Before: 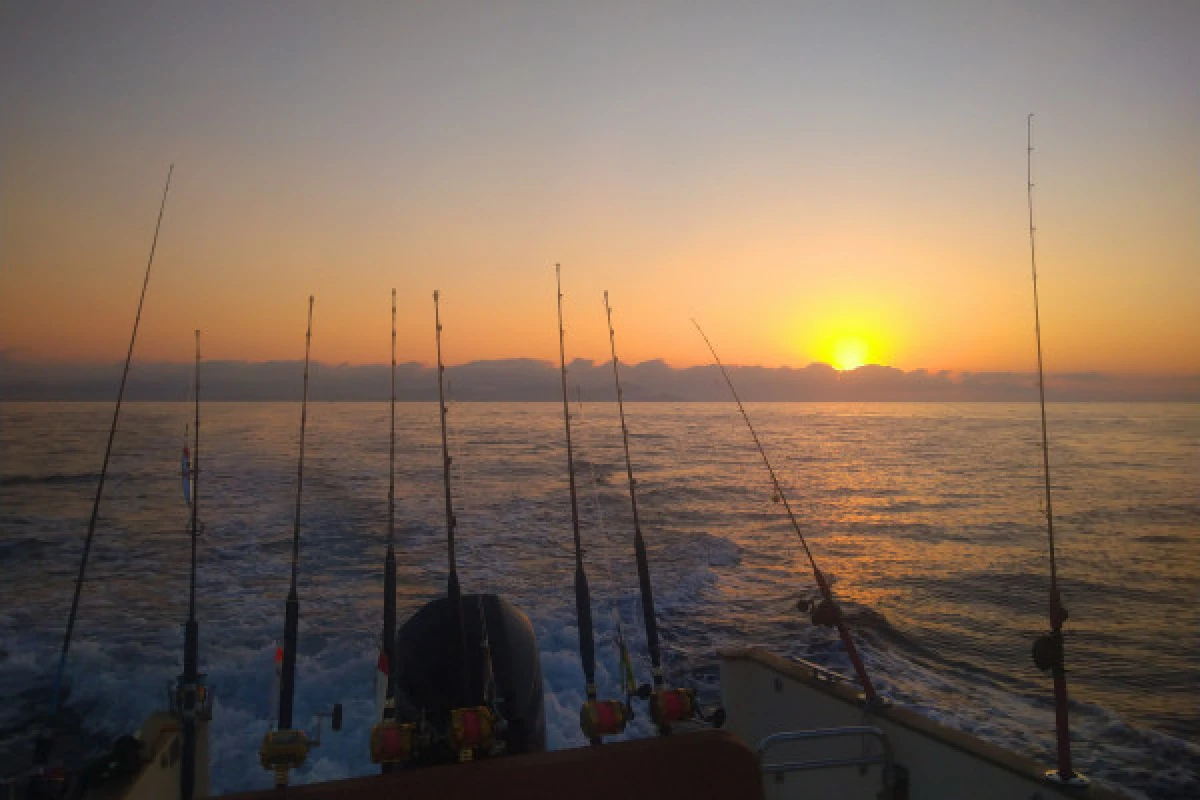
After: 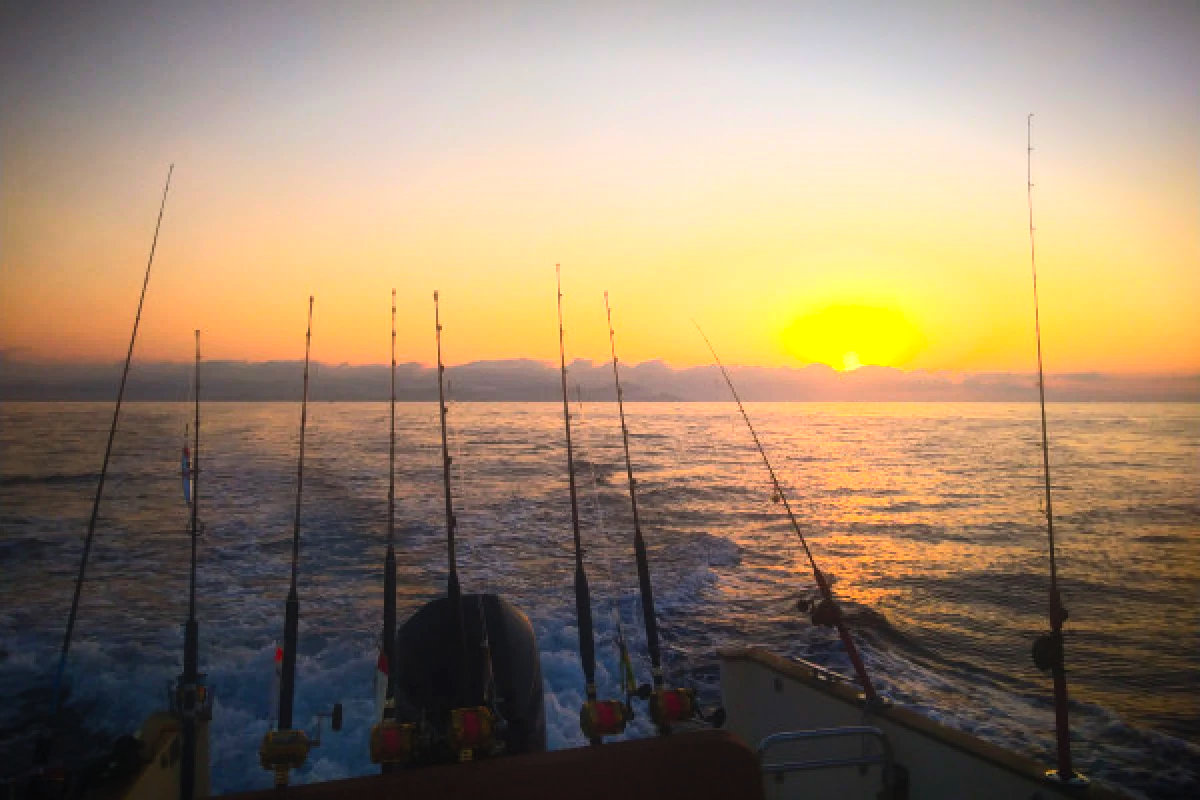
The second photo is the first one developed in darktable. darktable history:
exposure: compensate exposure bias true, compensate highlight preservation false
vignetting: fall-off start 98.29%, fall-off radius 100%, brightness -1, saturation 0.5, width/height ratio 1.428
tone equalizer: -8 EV -0.75 EV, -7 EV -0.7 EV, -6 EV -0.6 EV, -5 EV -0.4 EV, -3 EV 0.4 EV, -2 EV 0.6 EV, -1 EV 0.7 EV, +0 EV 0.75 EV, edges refinement/feathering 500, mask exposure compensation -1.57 EV, preserve details no
contrast brightness saturation: contrast 0.24, brightness 0.26, saturation 0.39
